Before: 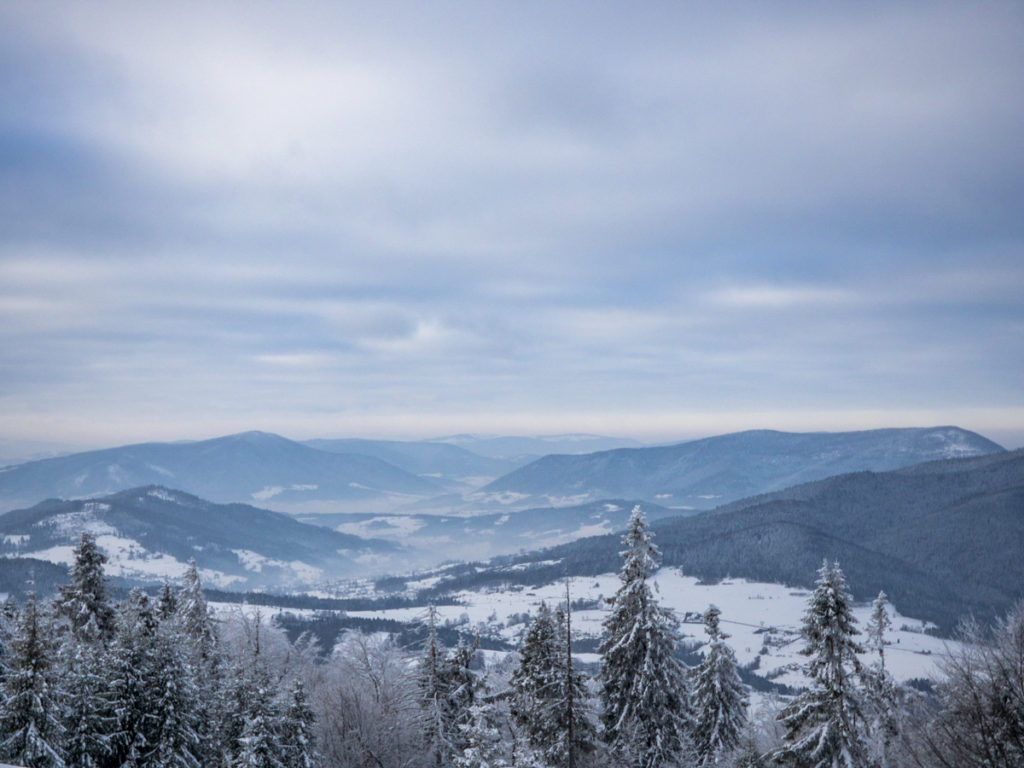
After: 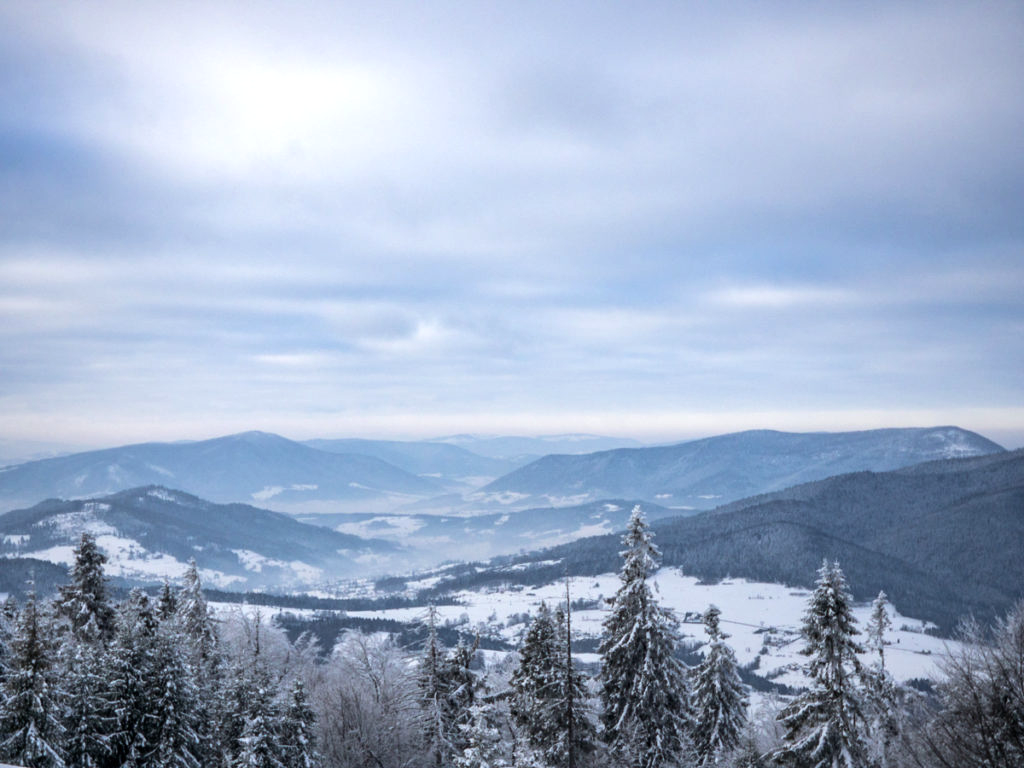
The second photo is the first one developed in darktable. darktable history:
tone equalizer: -8 EV -0.386 EV, -7 EV -0.377 EV, -6 EV -0.358 EV, -5 EV -0.227 EV, -3 EV 0.239 EV, -2 EV 0.36 EV, -1 EV 0.399 EV, +0 EV 0.446 EV, edges refinement/feathering 500, mask exposure compensation -1.57 EV, preserve details no
